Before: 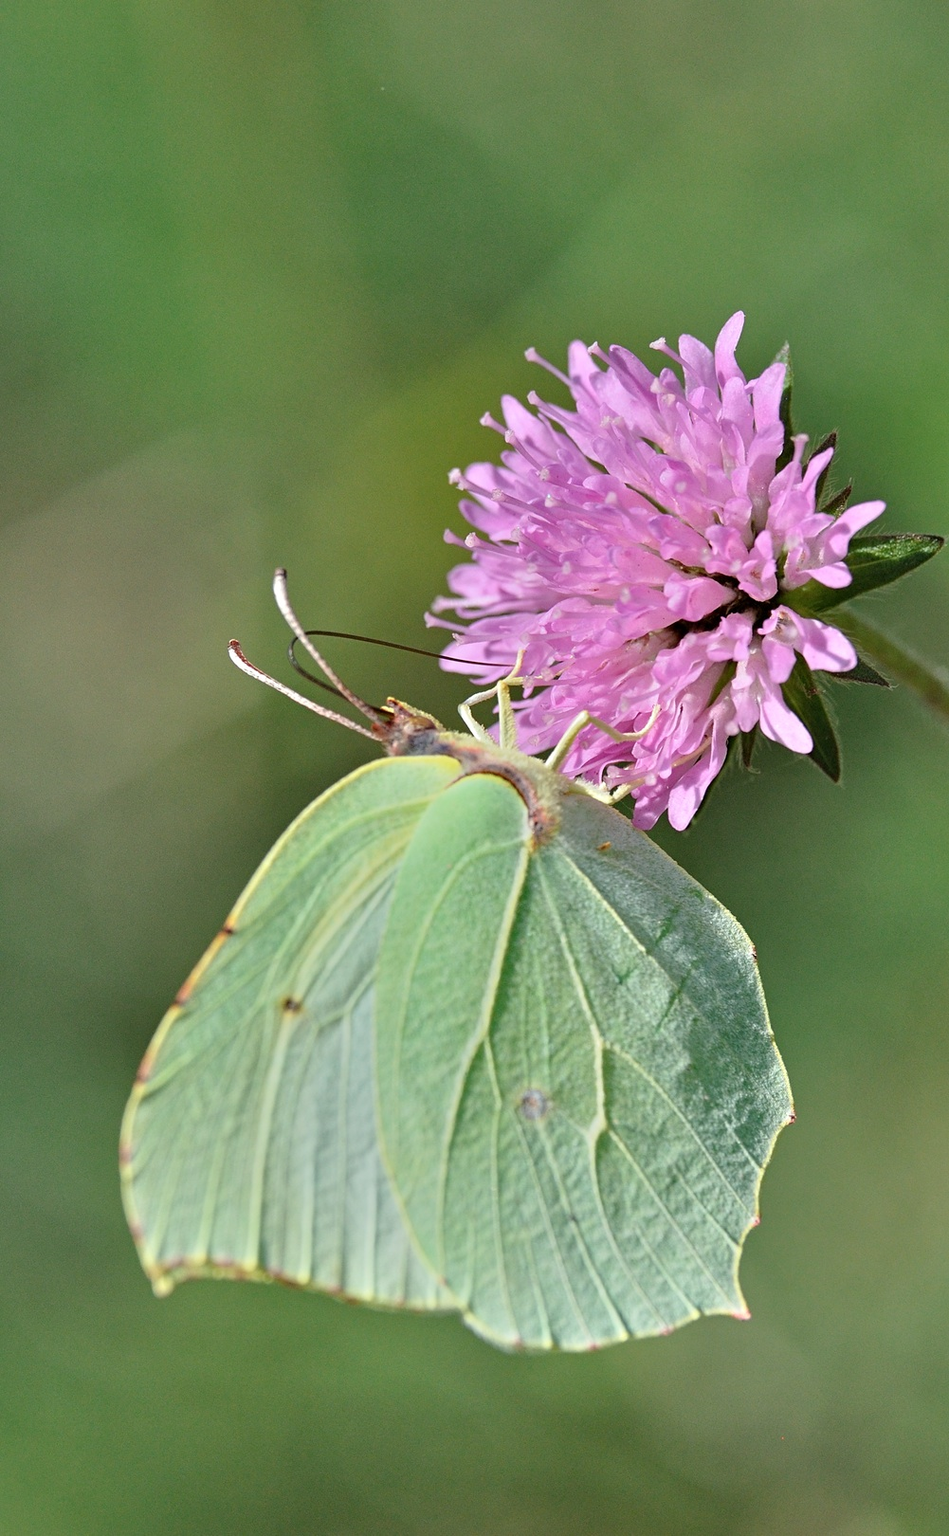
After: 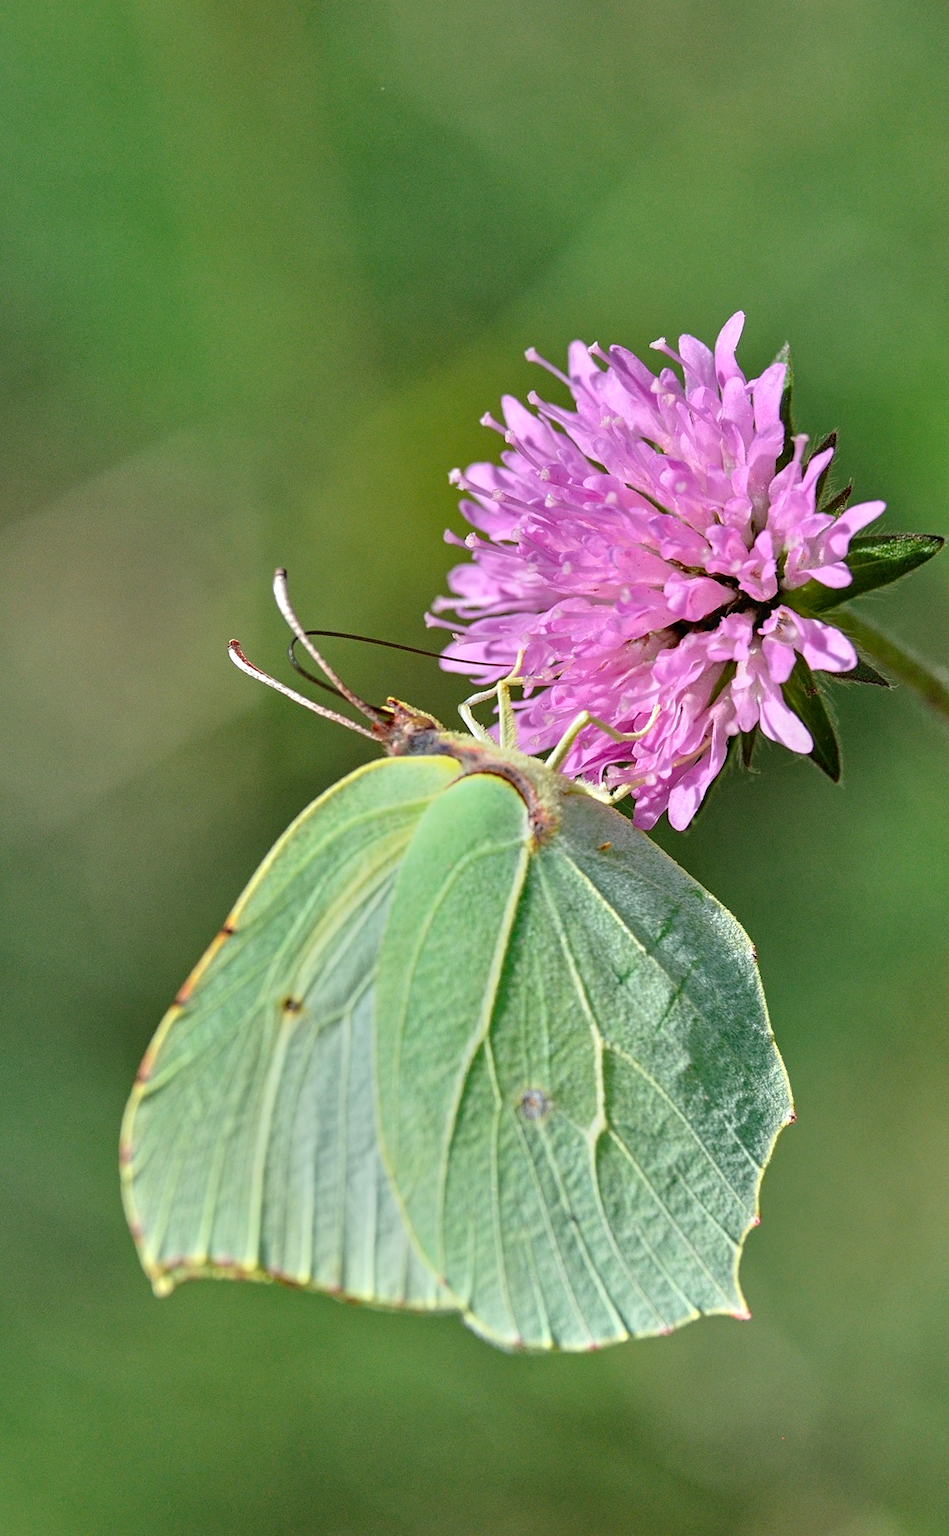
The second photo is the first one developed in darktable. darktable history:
local contrast: on, module defaults
exposure: exposure -0.021 EV, compensate highlight preservation false
contrast brightness saturation: saturation 0.18
